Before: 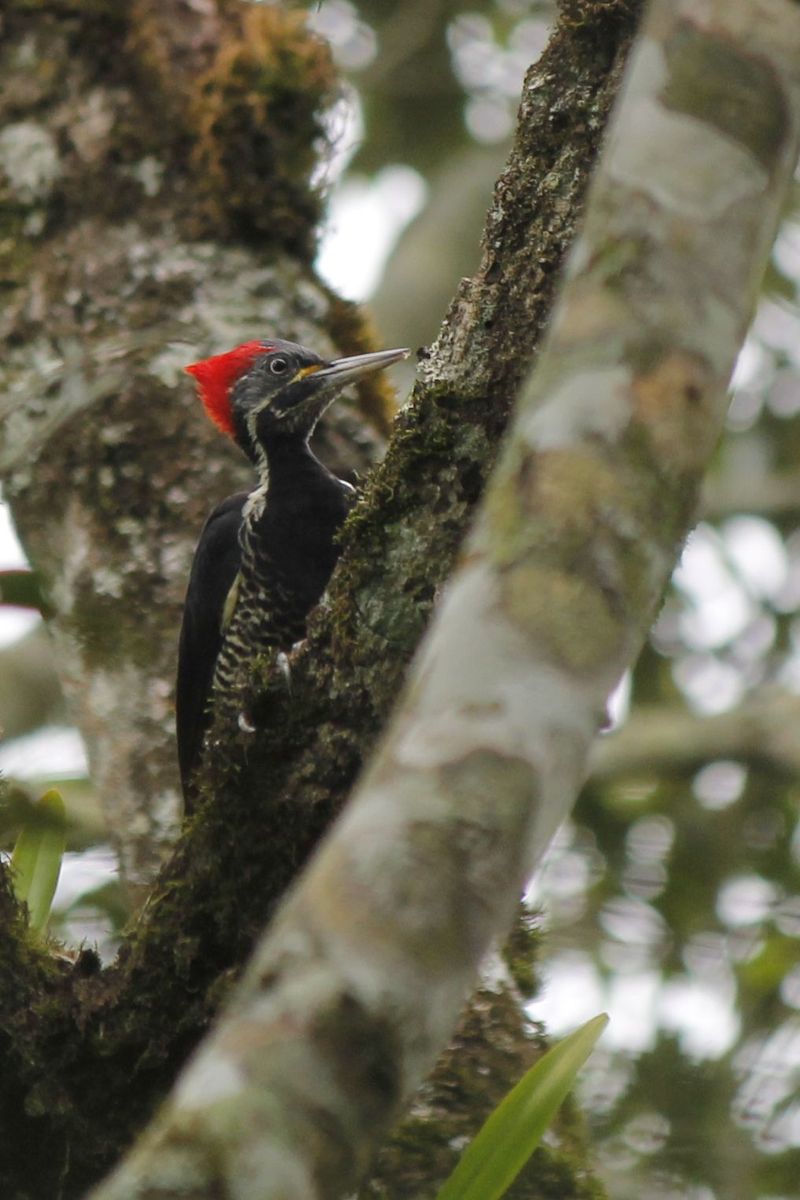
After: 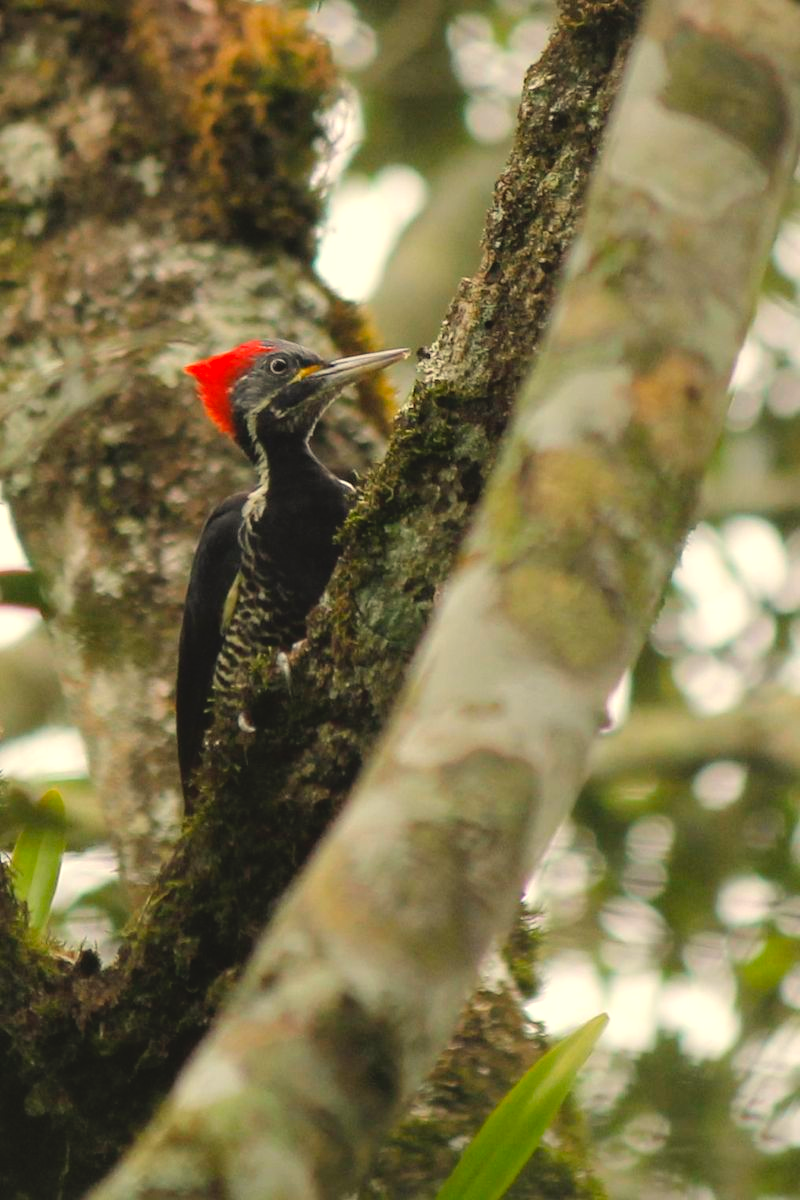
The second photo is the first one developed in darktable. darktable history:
contrast brightness saturation: contrast -0.093, brightness 0.046, saturation 0.078
tone equalizer: -8 EV -0.436 EV, -7 EV -0.417 EV, -6 EV -0.349 EV, -5 EV -0.224 EV, -3 EV 0.206 EV, -2 EV 0.318 EV, -1 EV 0.393 EV, +0 EV 0.41 EV
color correction: highlights a* 1.3, highlights b* 17.45
